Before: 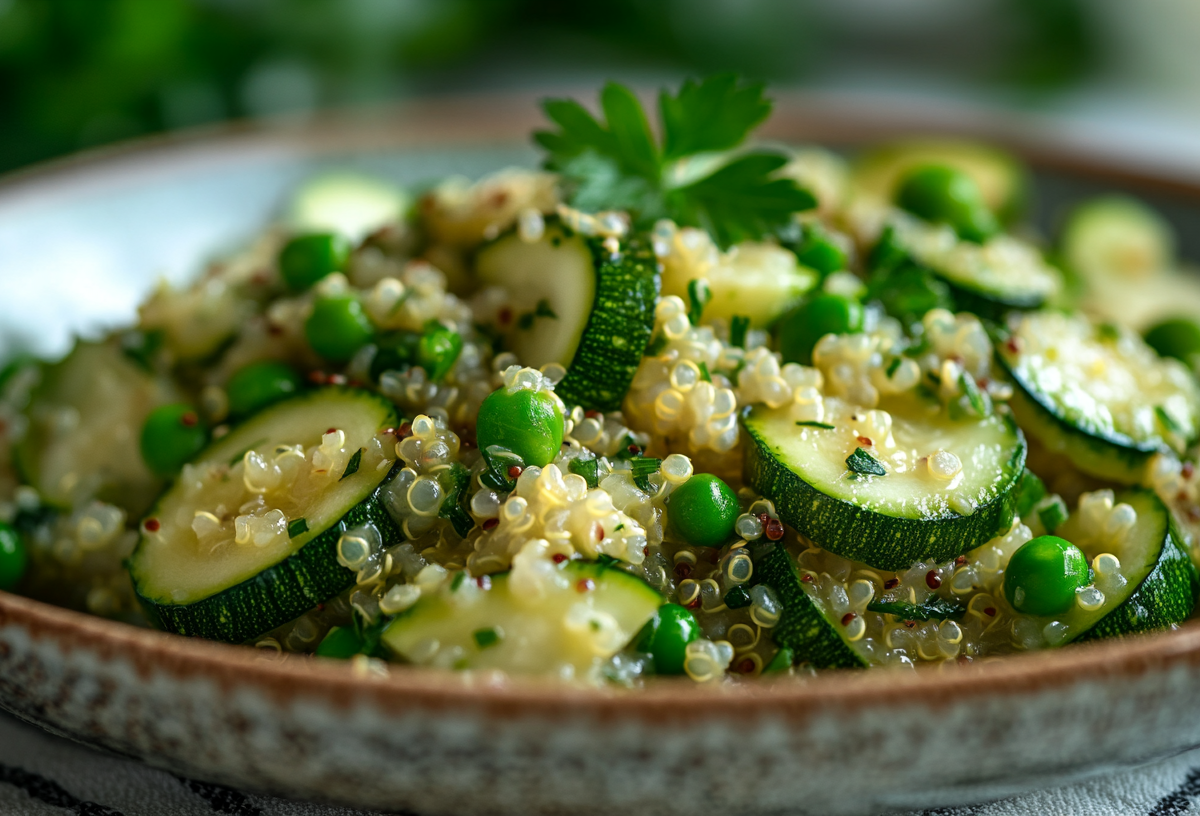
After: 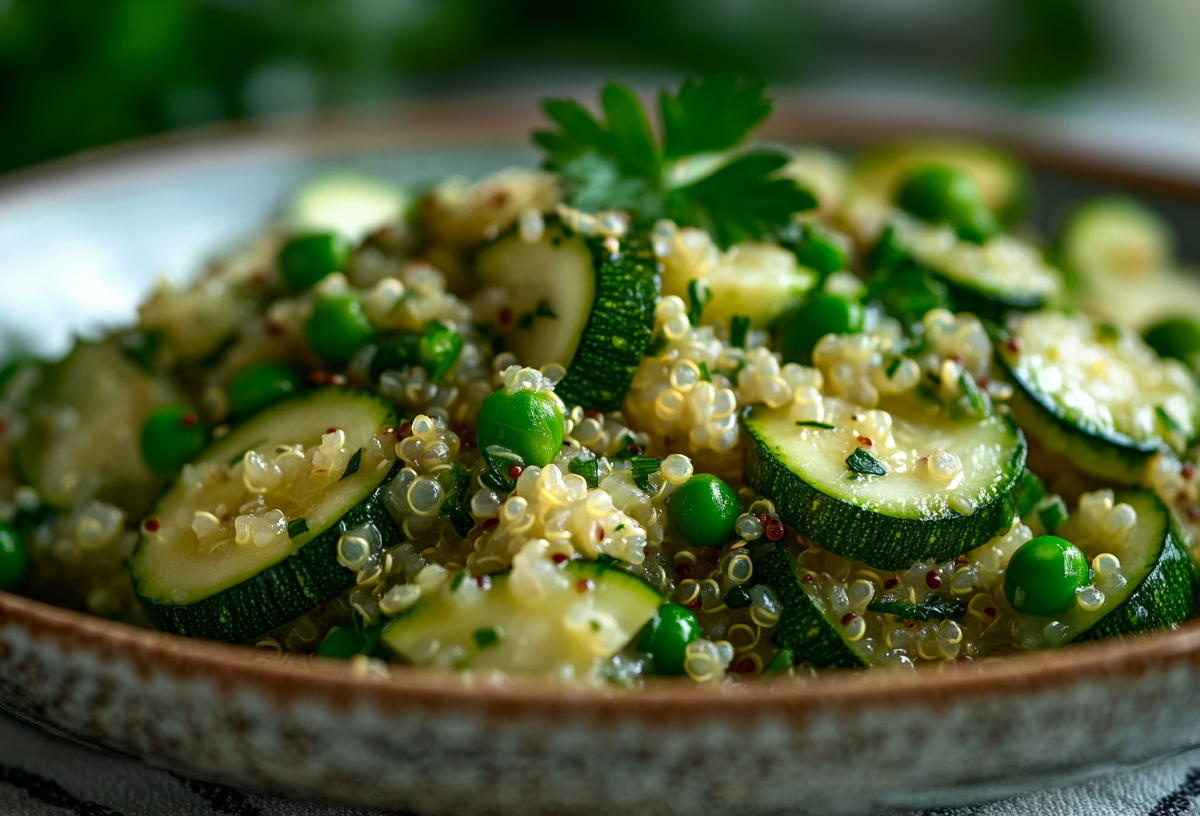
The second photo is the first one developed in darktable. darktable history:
contrast brightness saturation: brightness -0.091
